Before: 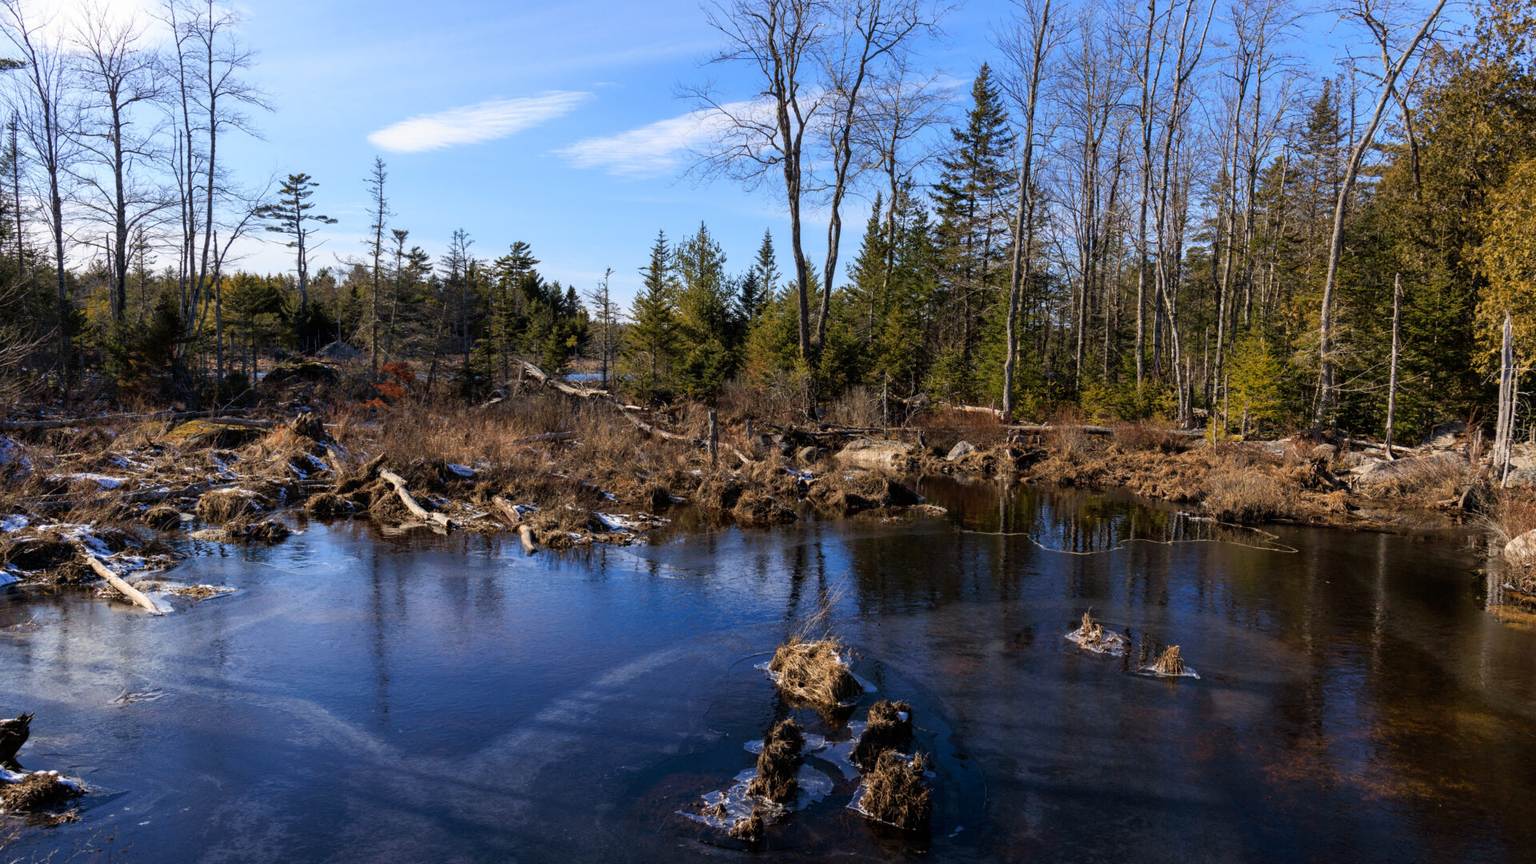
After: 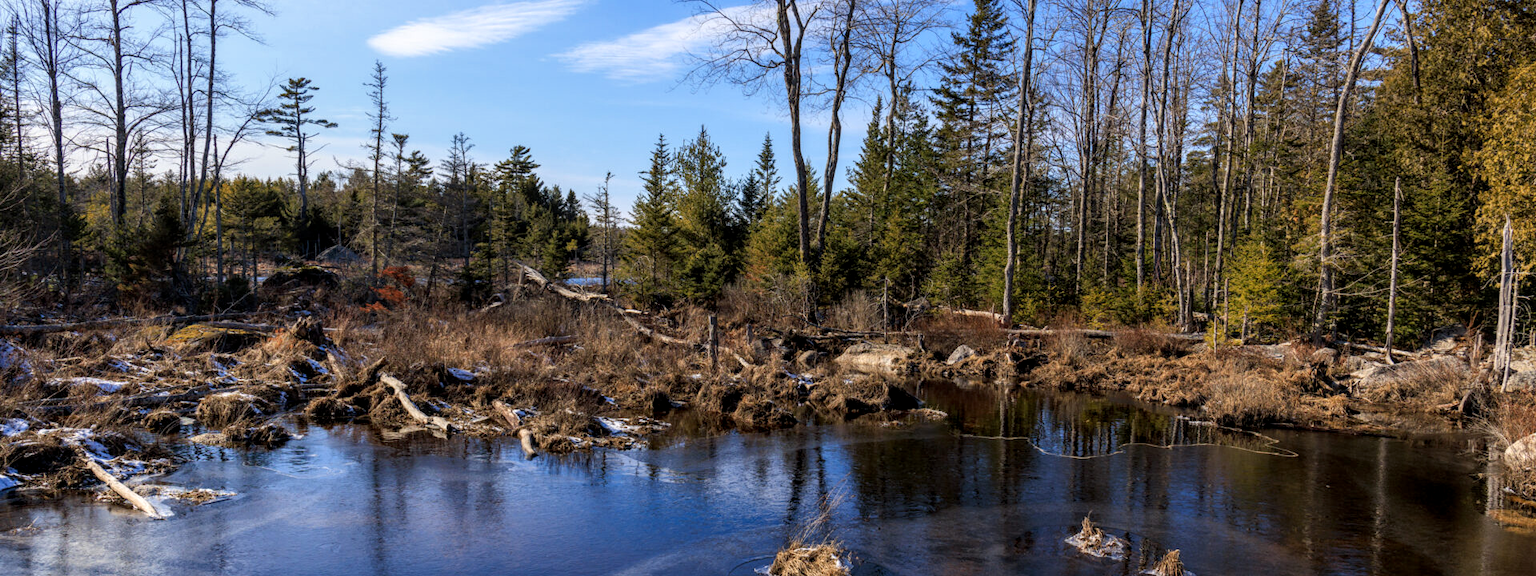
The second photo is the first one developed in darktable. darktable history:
white balance: red 1, blue 1
crop: top 11.166%, bottom 22.168%
local contrast: on, module defaults
